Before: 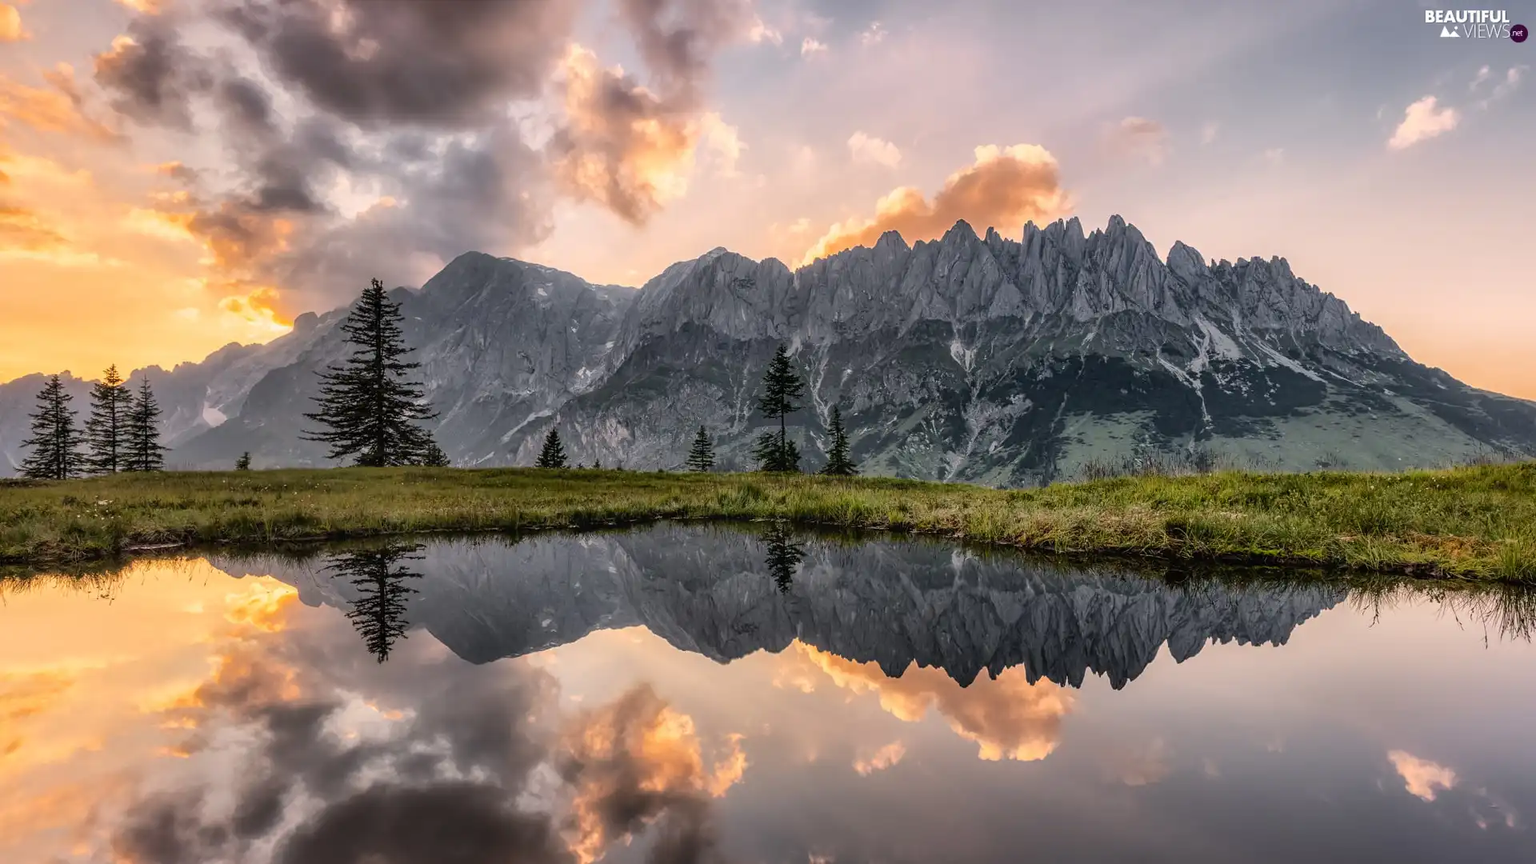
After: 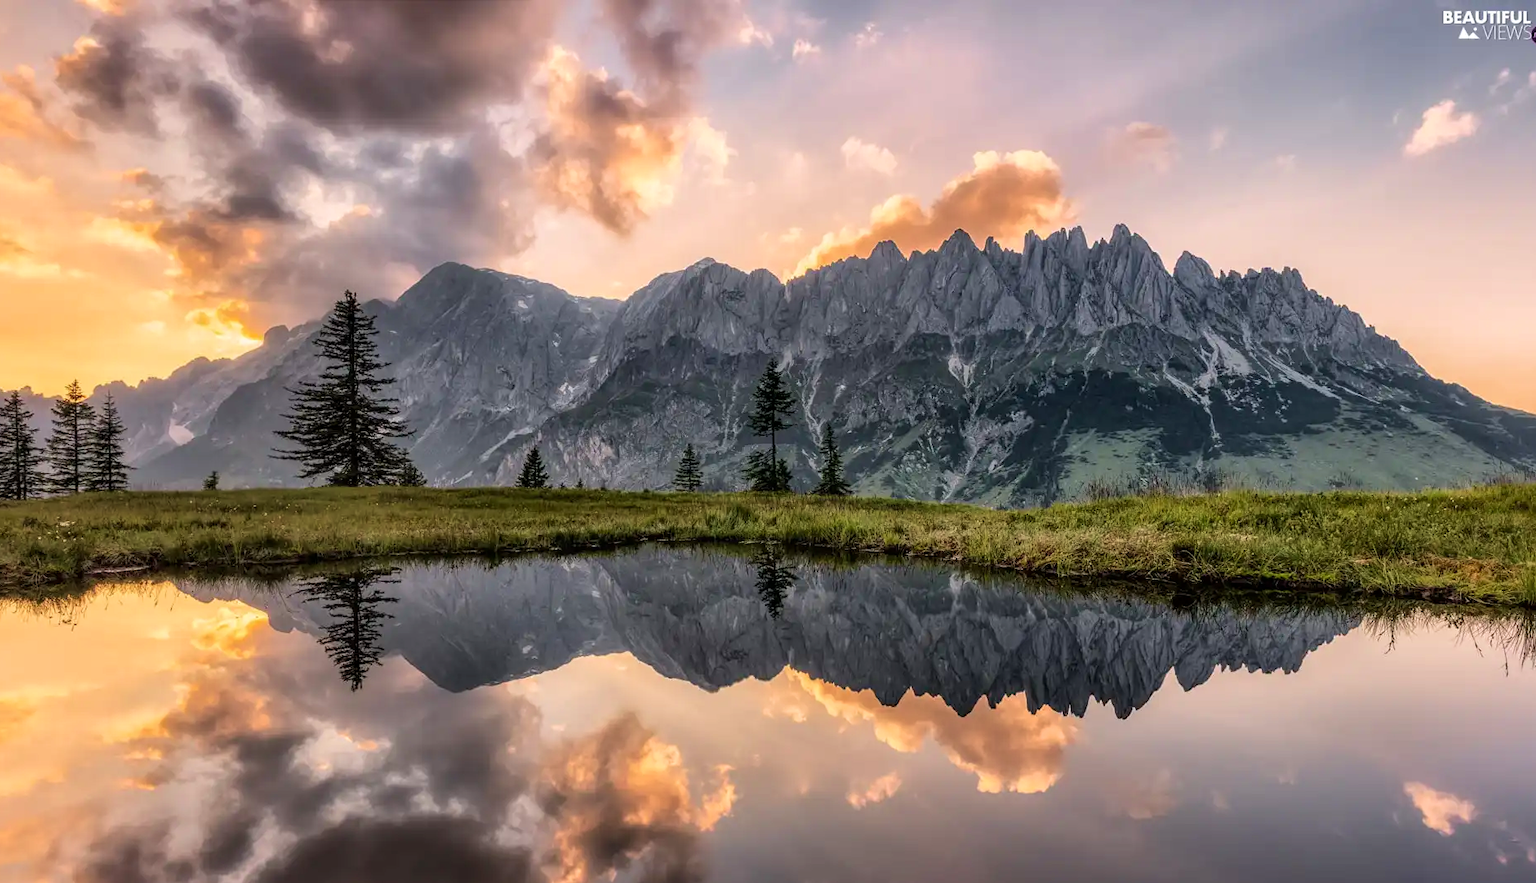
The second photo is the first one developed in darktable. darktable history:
local contrast: highlights 100%, shadows 99%, detail 120%, midtone range 0.2
crop and rotate: left 2.685%, right 1.33%, bottom 1.931%
velvia: on, module defaults
